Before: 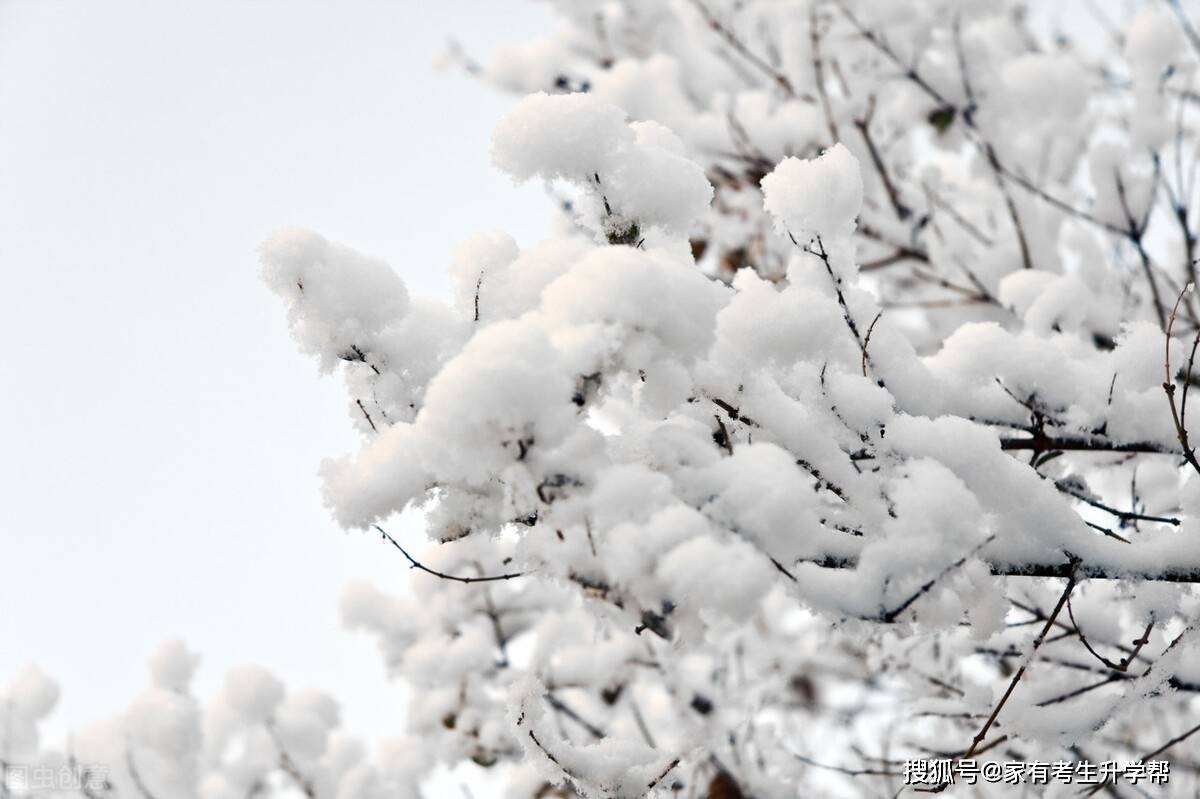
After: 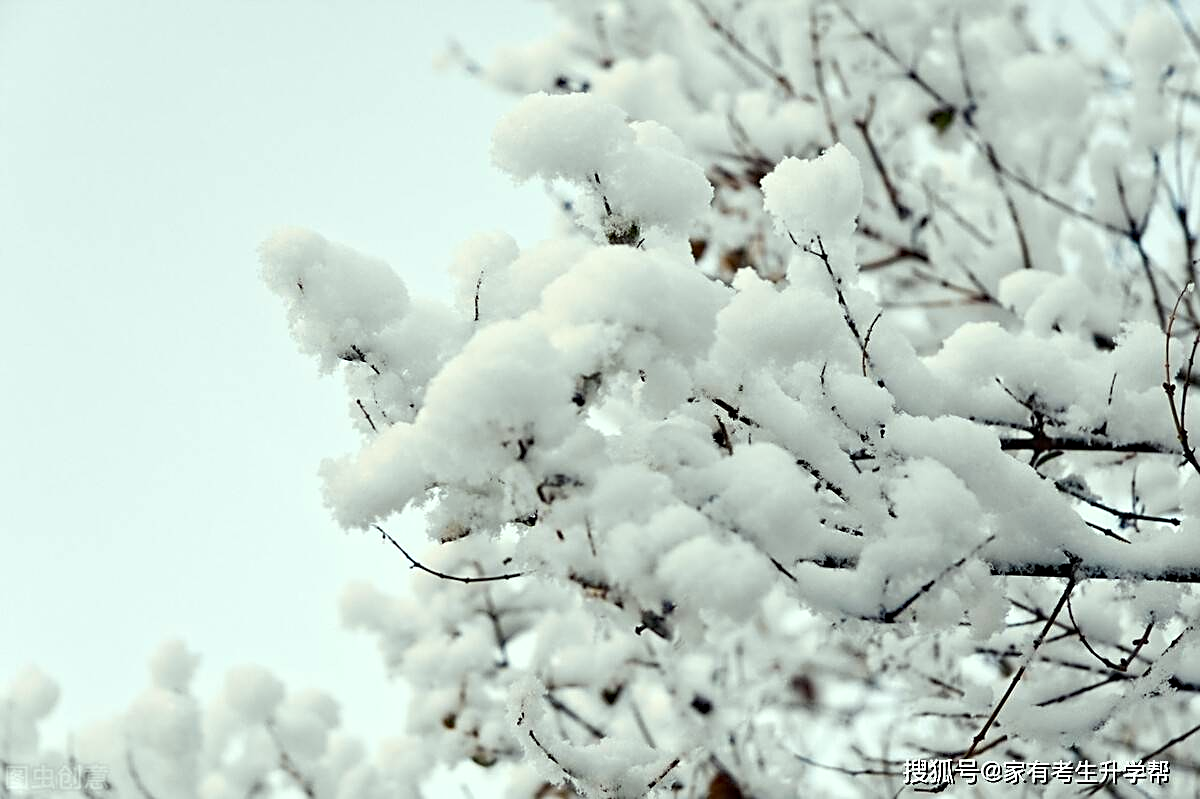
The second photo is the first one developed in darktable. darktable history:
sharpen: on, module defaults
haze removal: compatibility mode true, adaptive false
color correction: highlights a* -7.93, highlights b* 3.09
